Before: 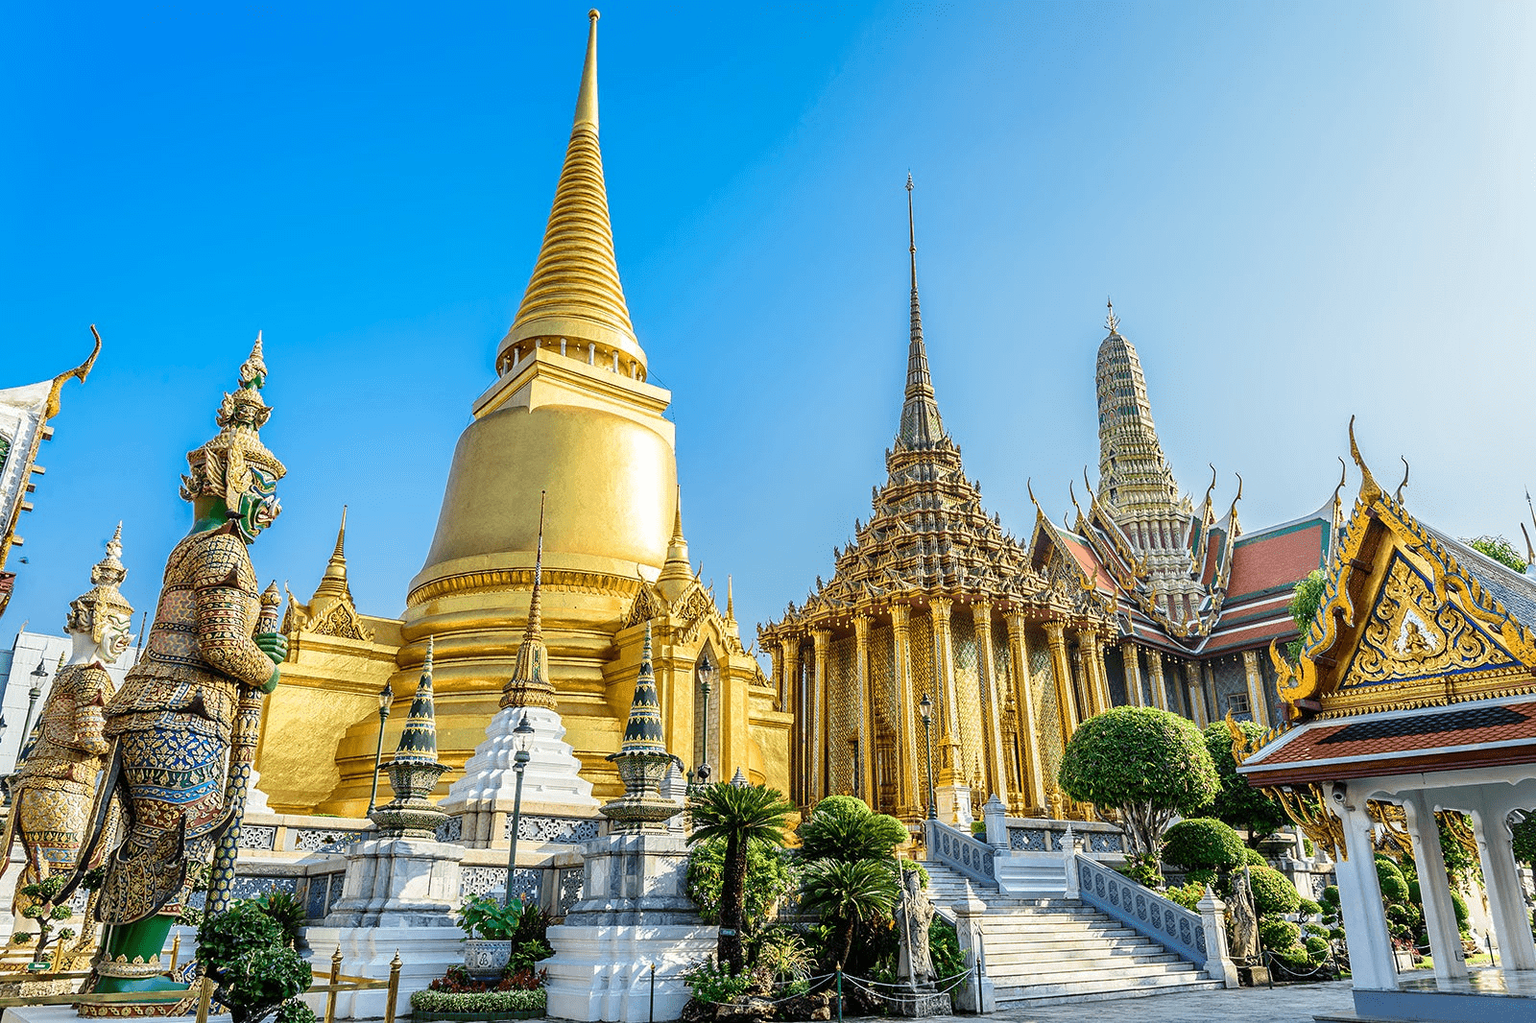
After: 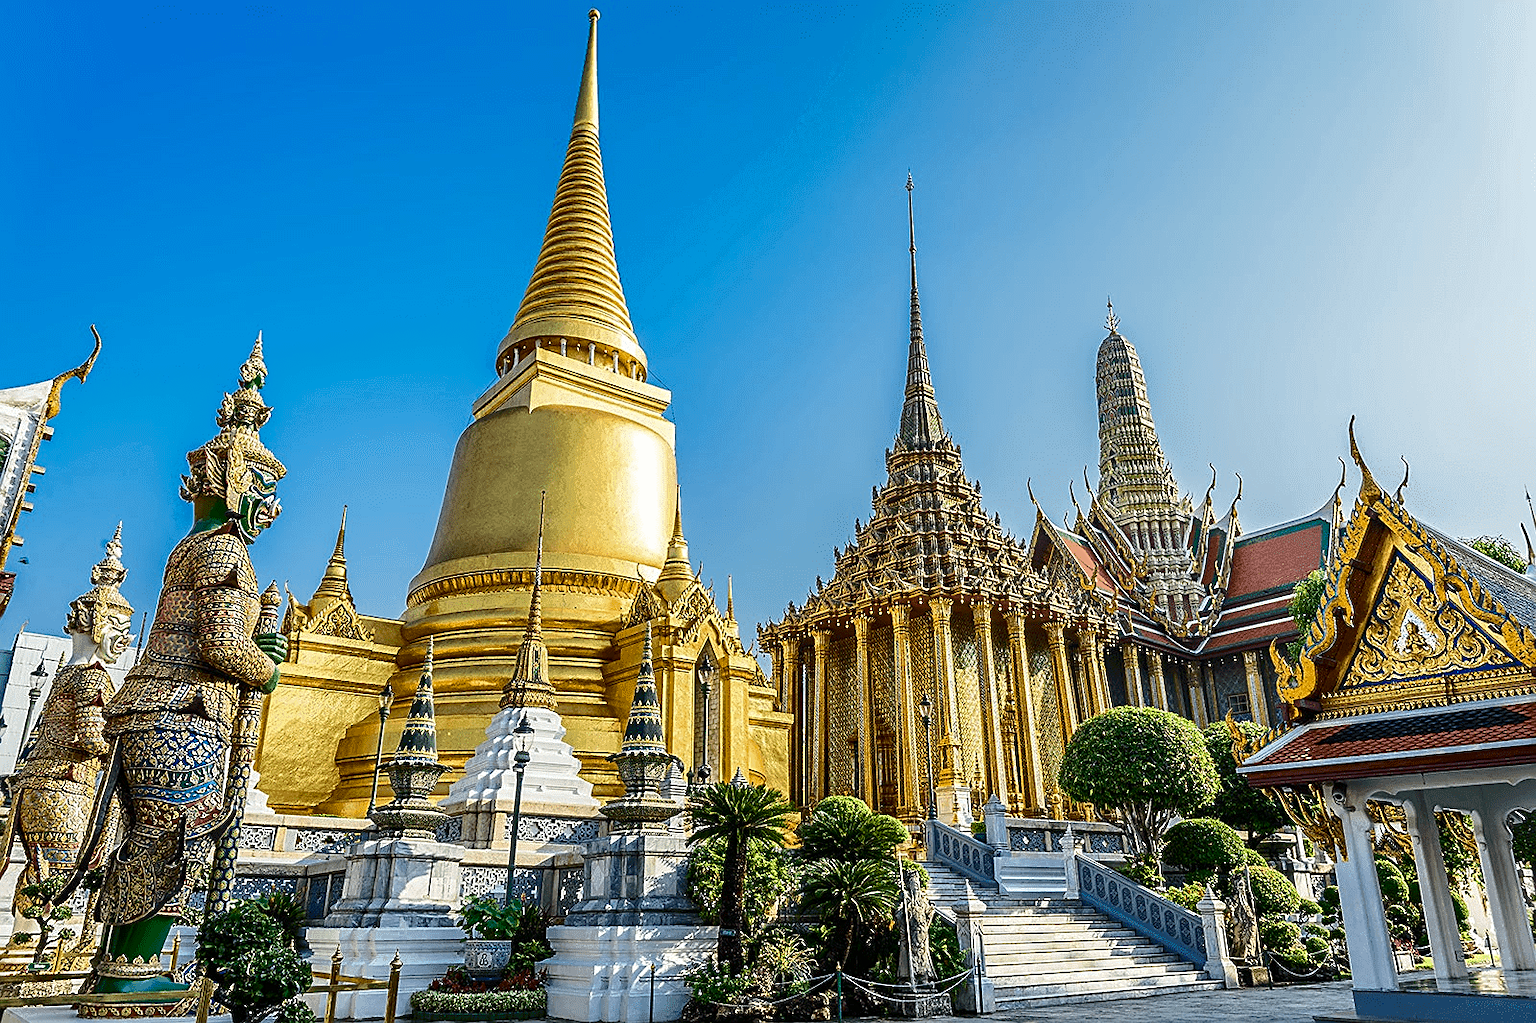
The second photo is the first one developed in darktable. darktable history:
sharpen: on, module defaults
tone curve: curves: ch0 [(0, 0) (0.003, 0.002) (0.011, 0.007) (0.025, 0.015) (0.044, 0.026) (0.069, 0.041) (0.1, 0.059) (0.136, 0.08) (0.177, 0.105) (0.224, 0.132) (0.277, 0.163) (0.335, 0.198) (0.399, 0.253) (0.468, 0.341) (0.543, 0.435) (0.623, 0.532) (0.709, 0.635) (0.801, 0.745) (0.898, 0.873) (1, 1)], color space Lab, independent channels, preserve colors none
